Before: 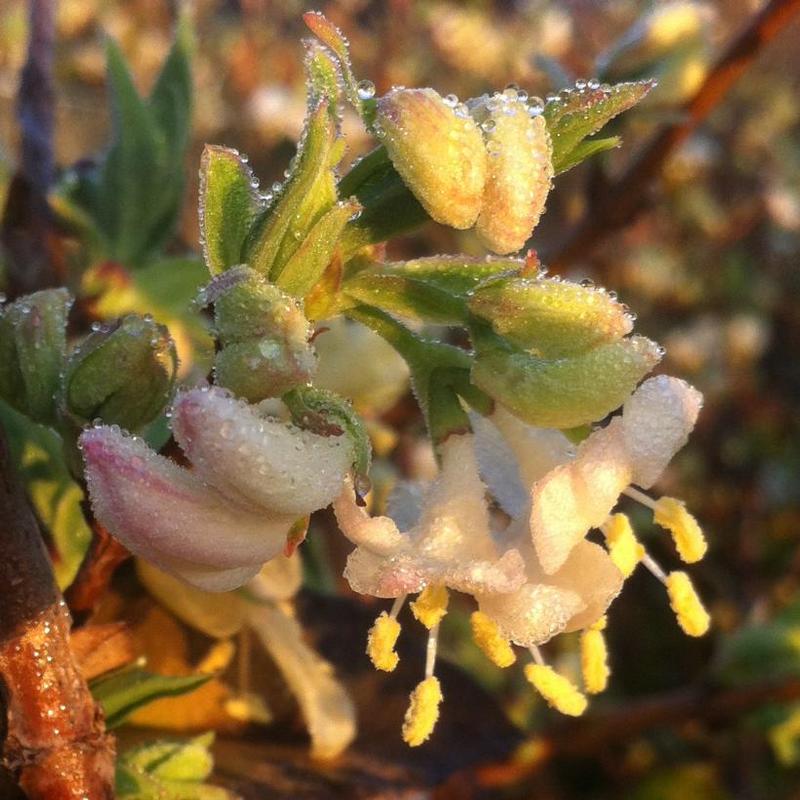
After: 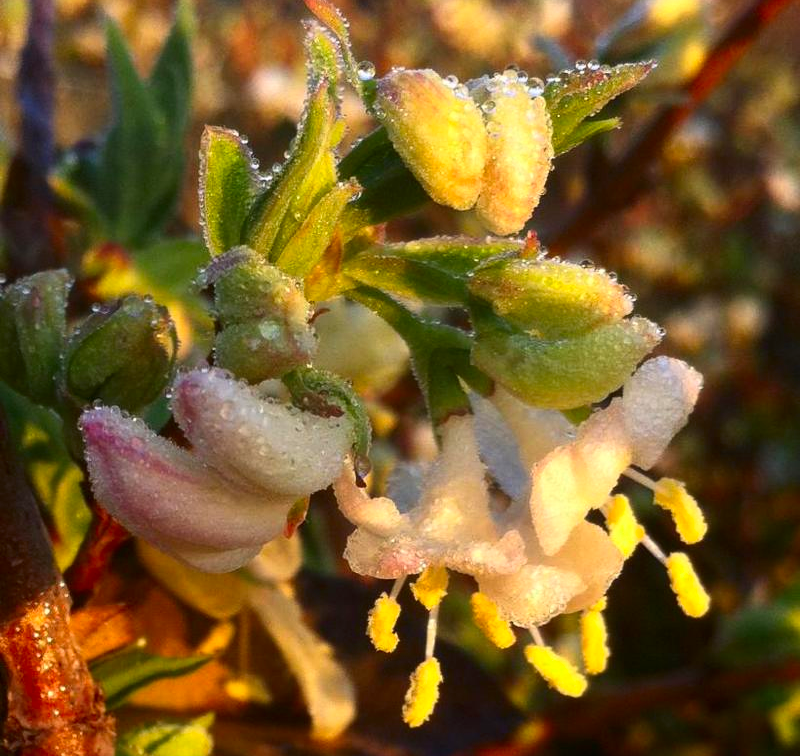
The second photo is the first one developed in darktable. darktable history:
contrast brightness saturation: contrast 0.18, saturation 0.3
base curve: curves: ch0 [(0, 0) (0.303, 0.277) (1, 1)]
crop and rotate: top 2.479%, bottom 3.018%
